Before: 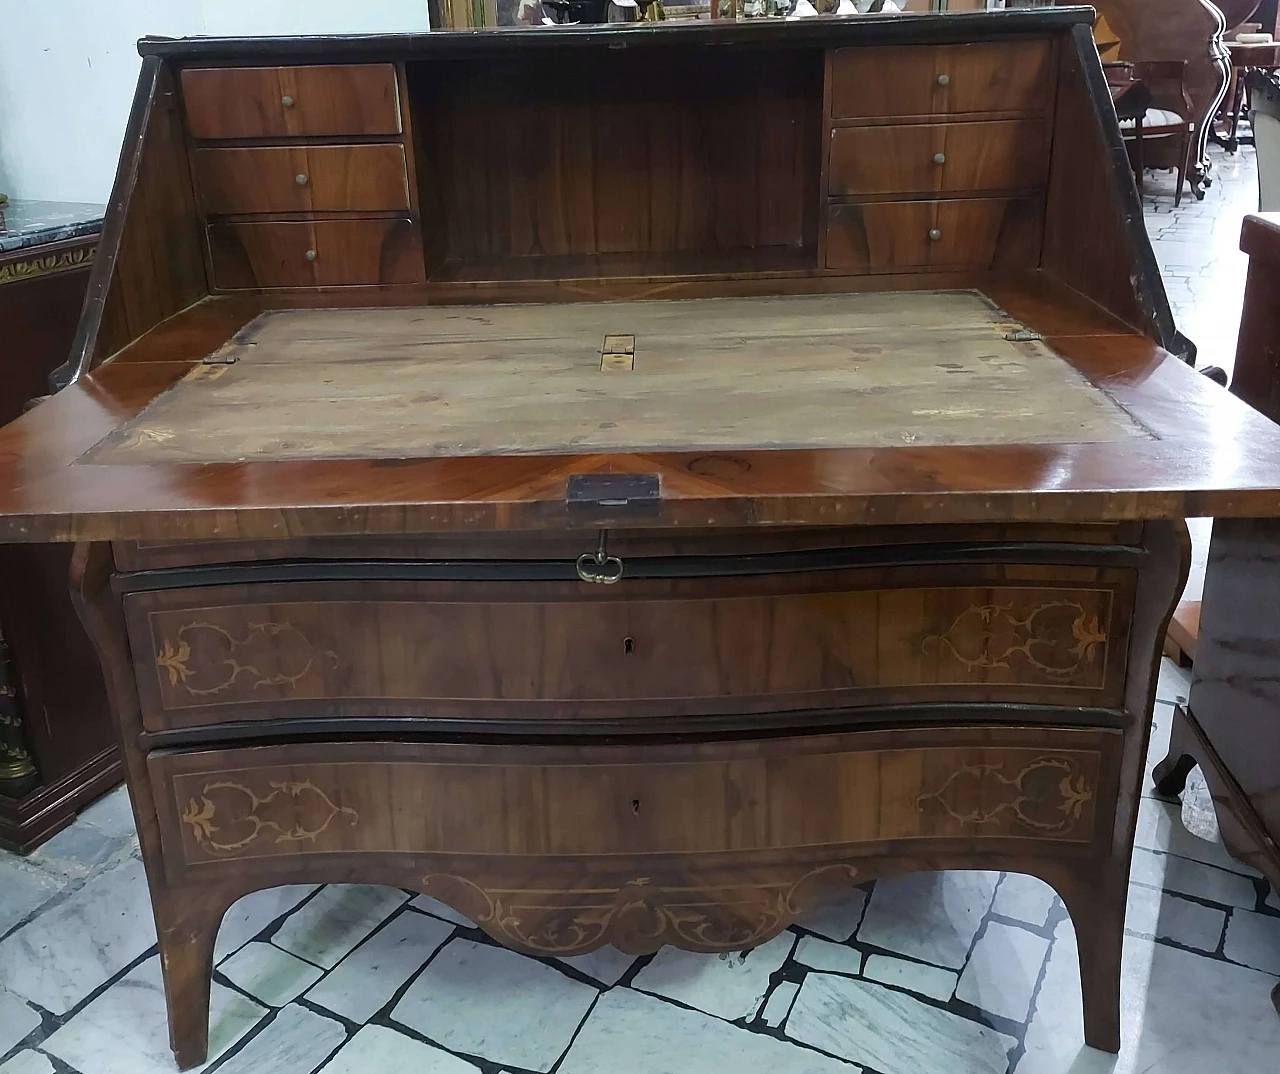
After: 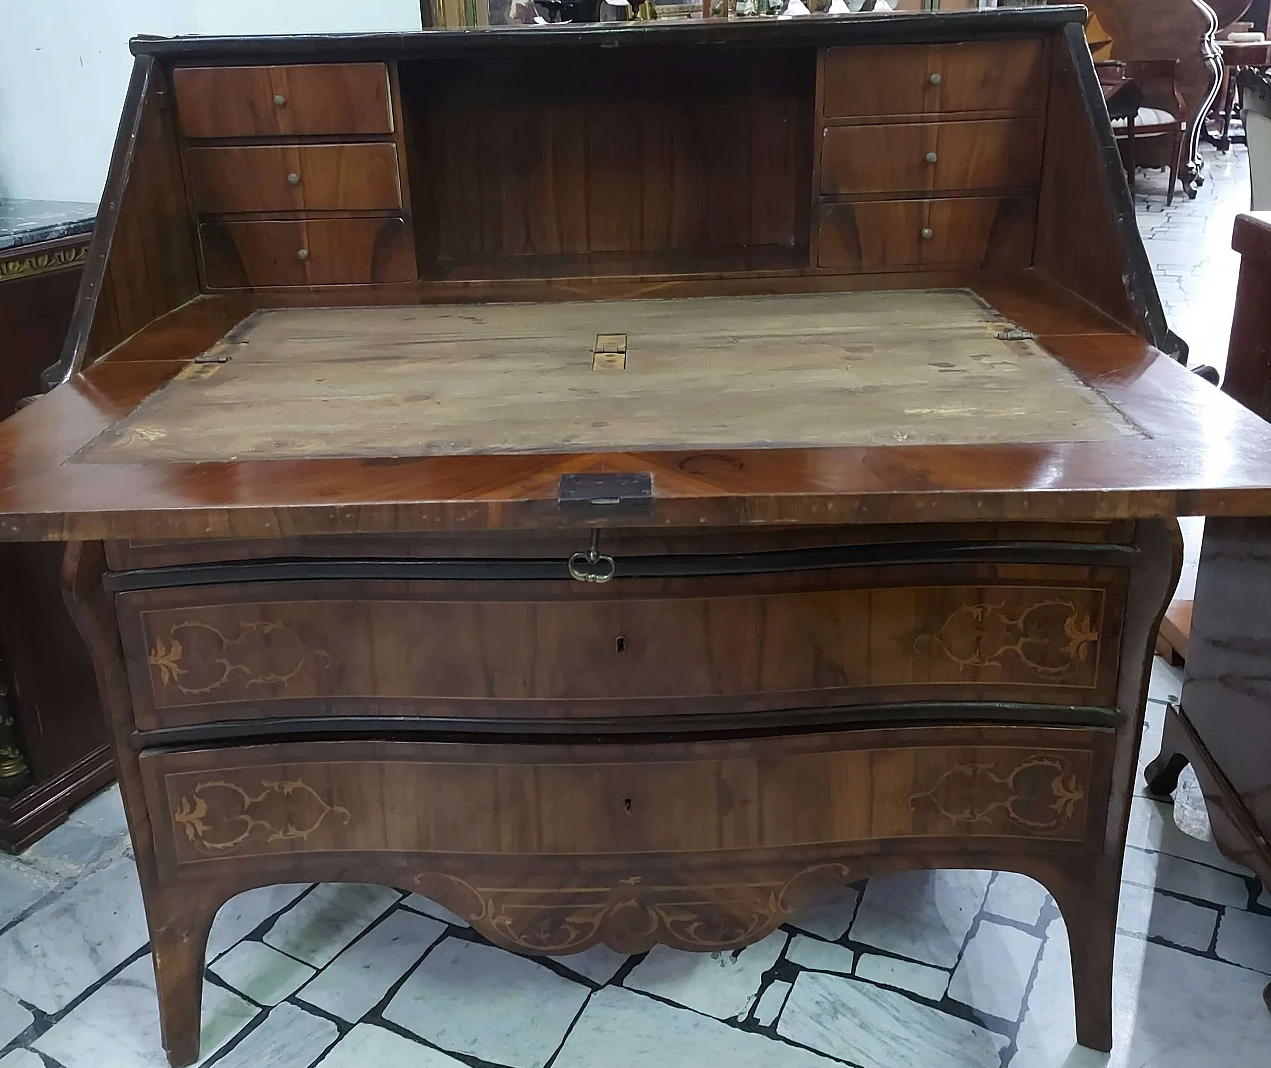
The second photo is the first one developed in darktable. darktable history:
crop and rotate: left 0.642%, top 0.166%, bottom 0.314%
